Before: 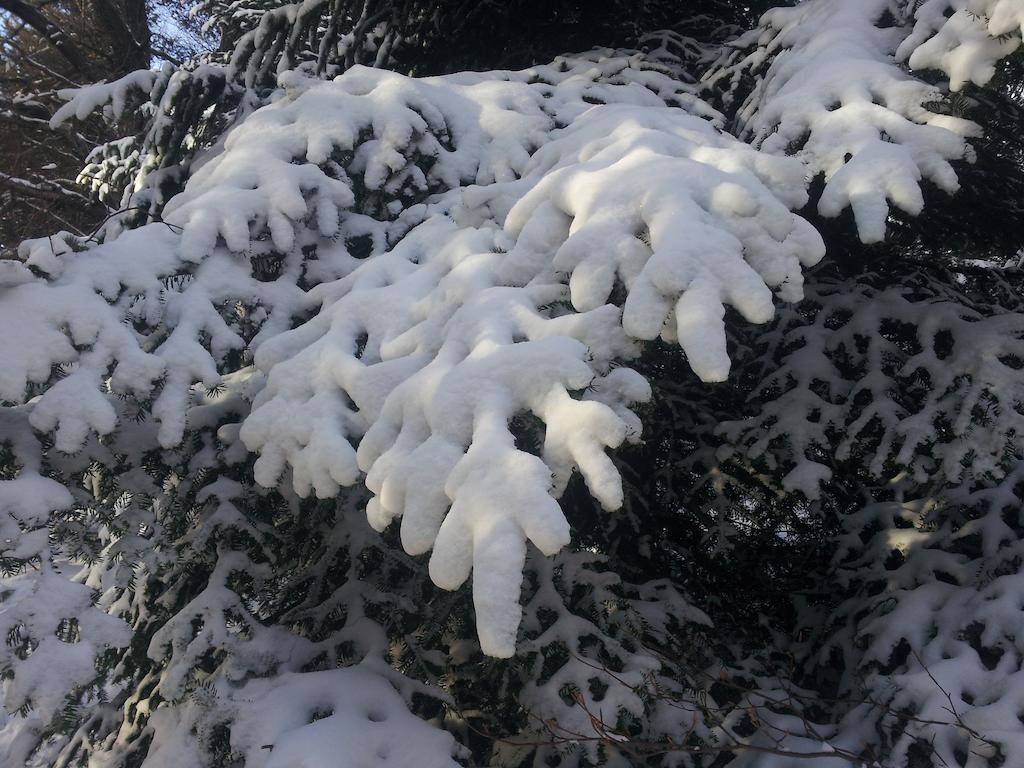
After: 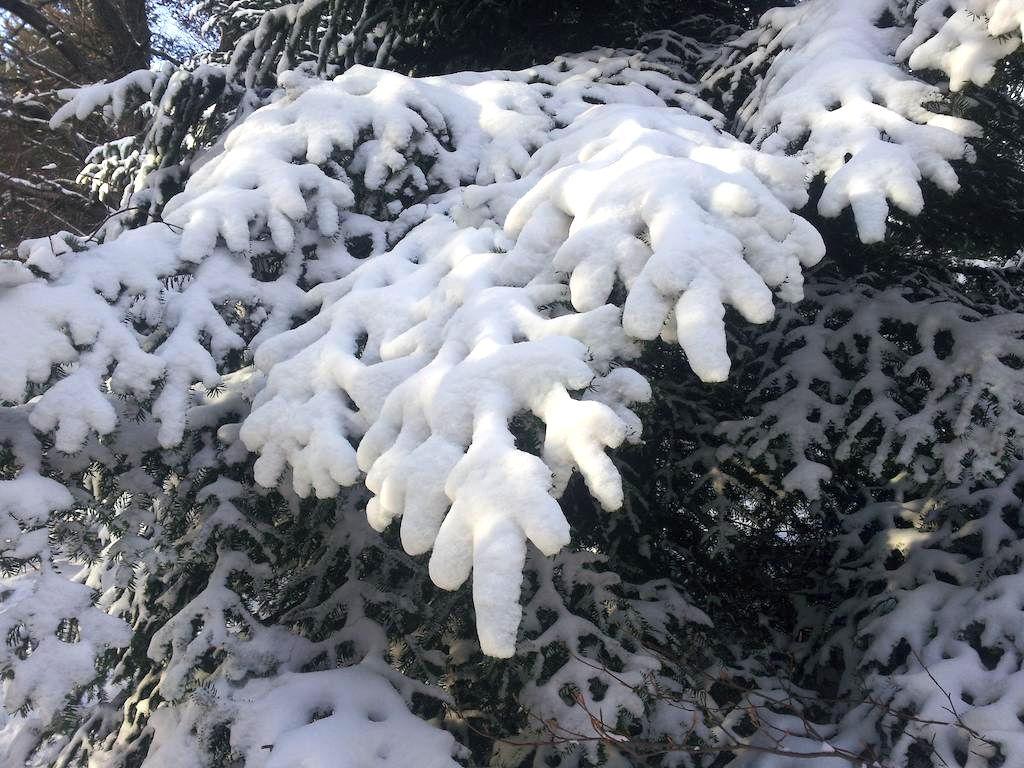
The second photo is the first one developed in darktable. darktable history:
exposure: exposure 0.8 EV, compensate highlight preservation false
